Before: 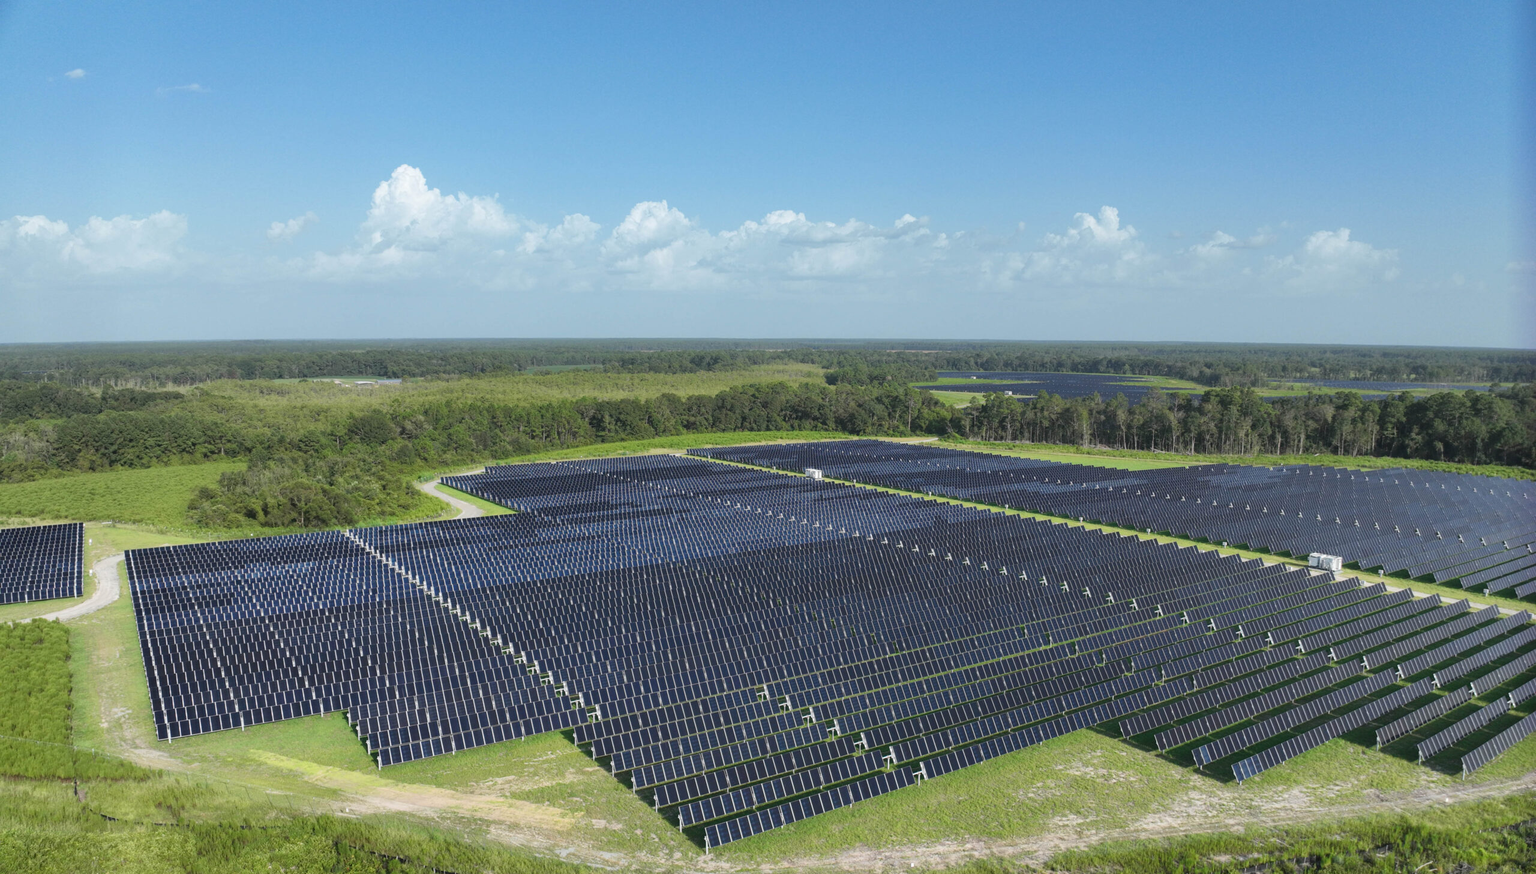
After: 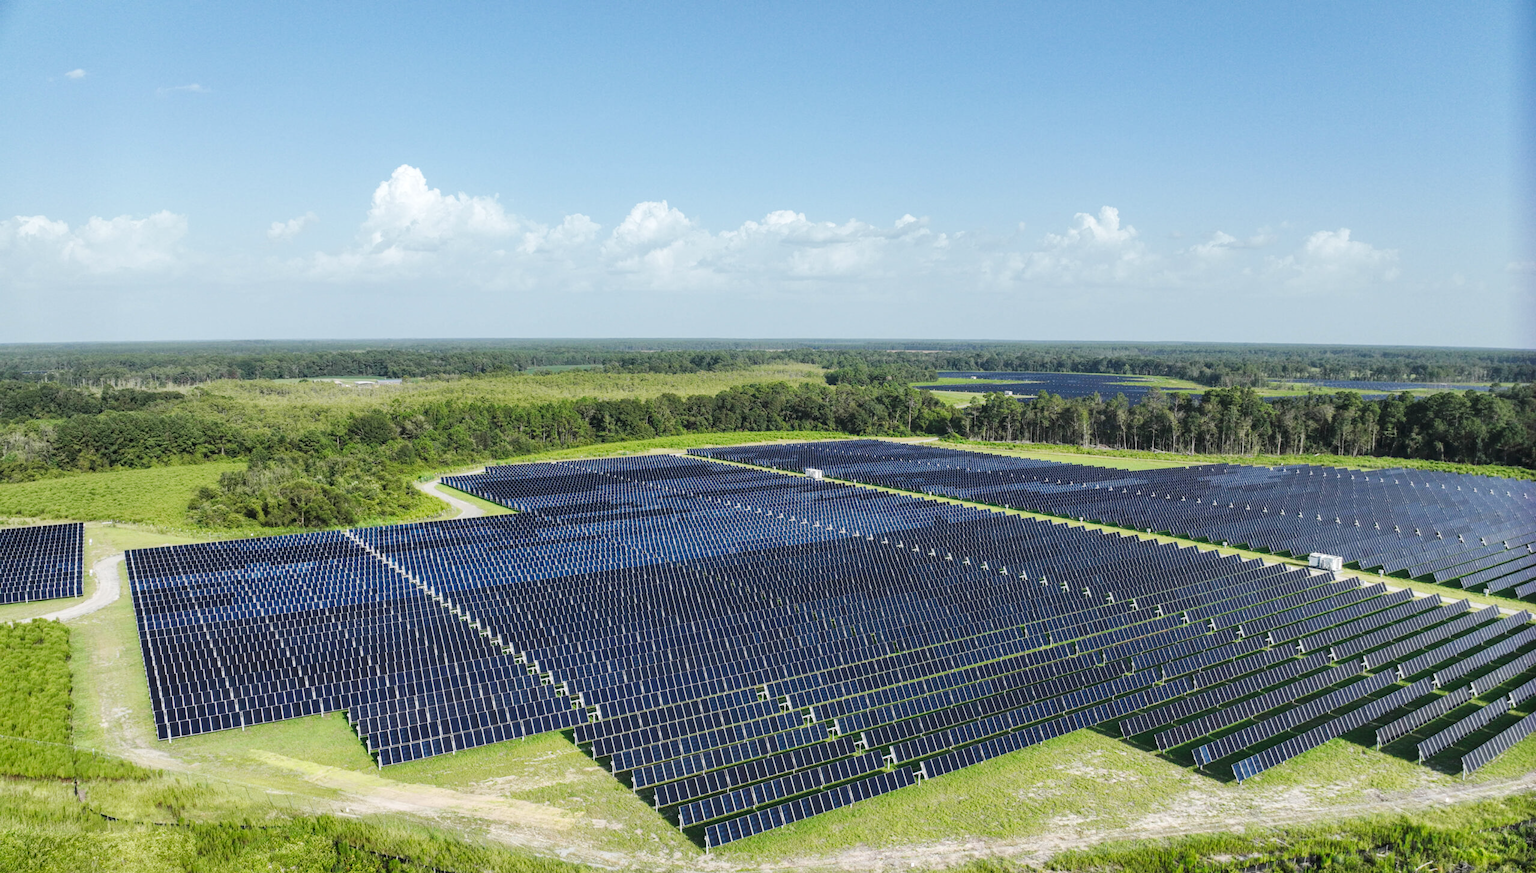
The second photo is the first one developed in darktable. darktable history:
tone curve: curves: ch0 [(0, 0) (0.071, 0.06) (0.253, 0.242) (0.437, 0.498) (0.55, 0.644) (0.657, 0.749) (0.823, 0.876) (1, 0.99)]; ch1 [(0, 0) (0.346, 0.307) (0.408, 0.369) (0.453, 0.457) (0.476, 0.489) (0.502, 0.493) (0.521, 0.515) (0.537, 0.531) (0.612, 0.641) (0.676, 0.728) (1, 1)]; ch2 [(0, 0) (0.346, 0.34) (0.434, 0.46) (0.485, 0.494) (0.5, 0.494) (0.511, 0.504) (0.537, 0.551) (0.579, 0.599) (0.625, 0.686) (1, 1)], preserve colors none
local contrast: on, module defaults
